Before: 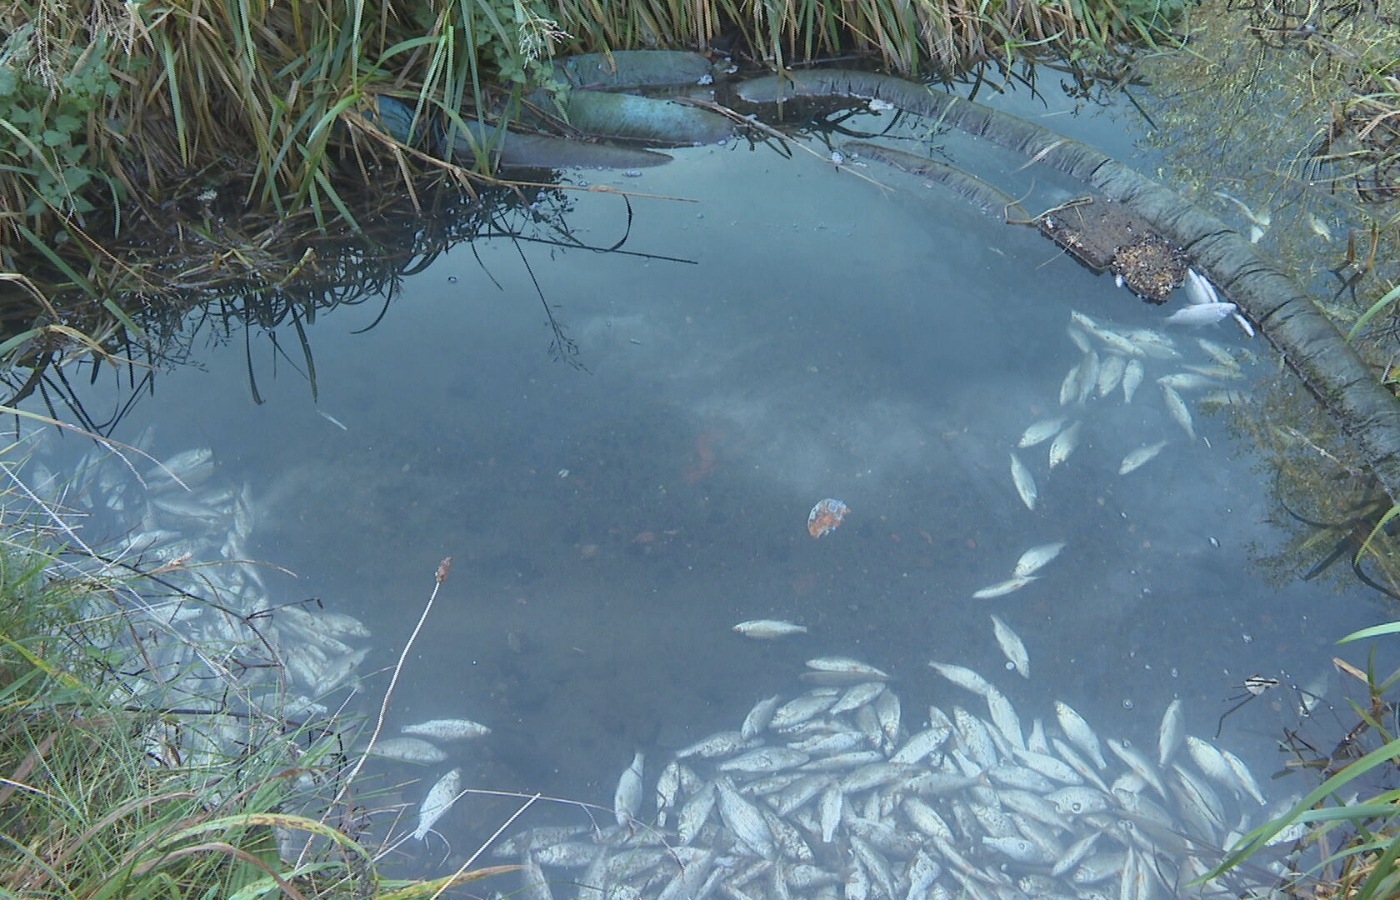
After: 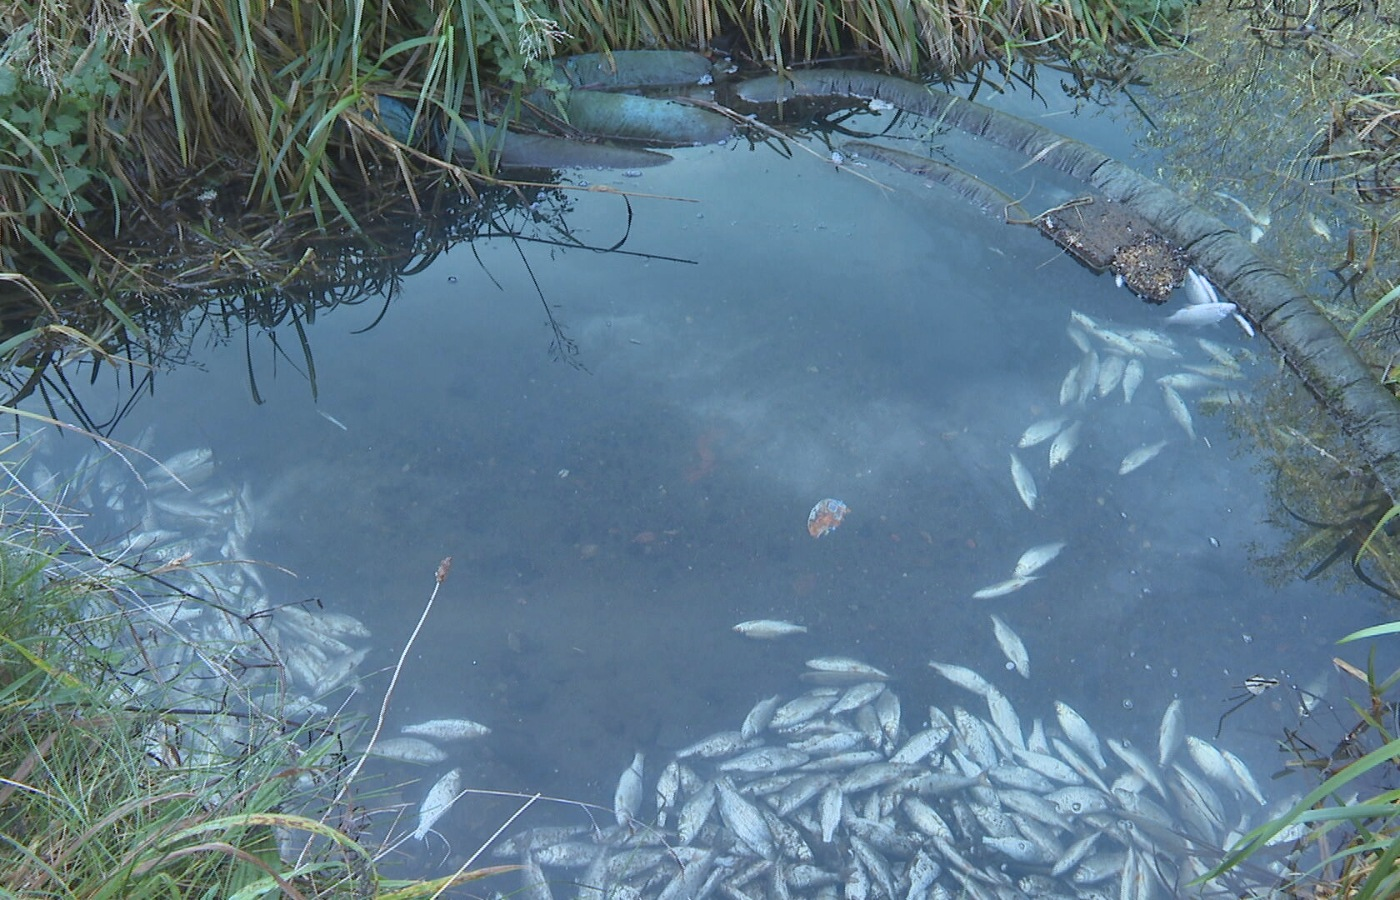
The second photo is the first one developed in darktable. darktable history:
shadows and highlights: shadows 20.91, highlights -82.73, soften with gaussian
white balance: red 0.974, blue 1.044
